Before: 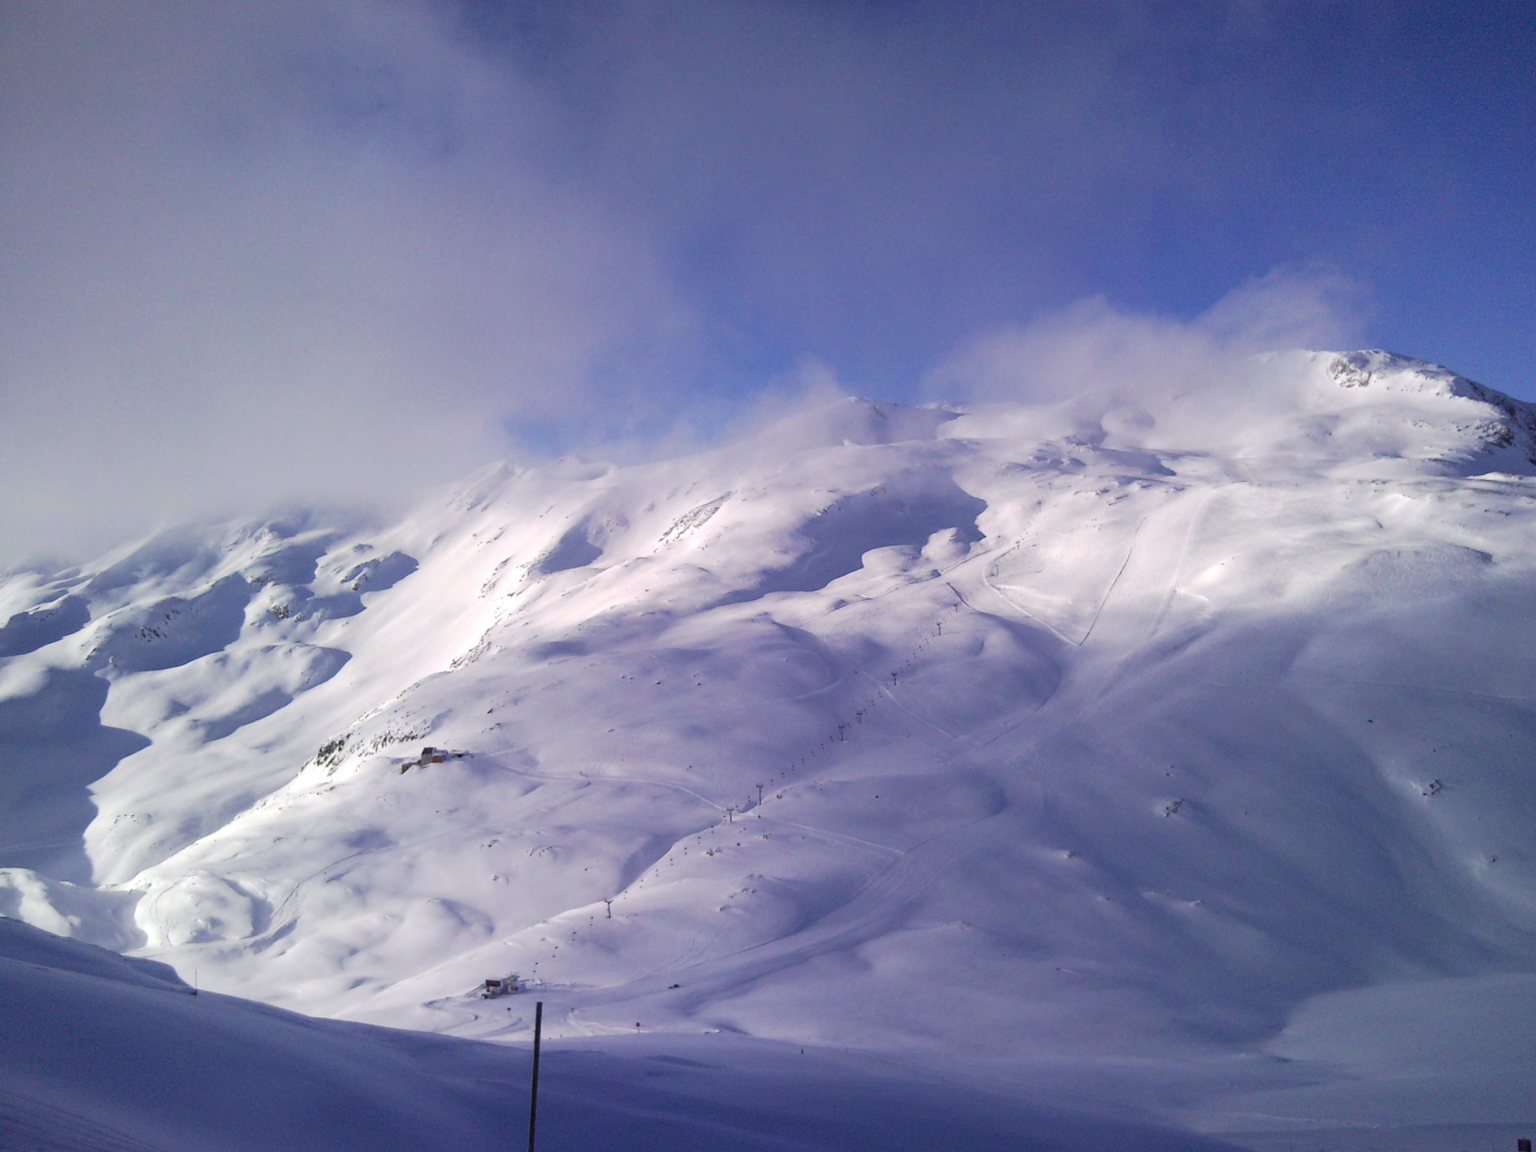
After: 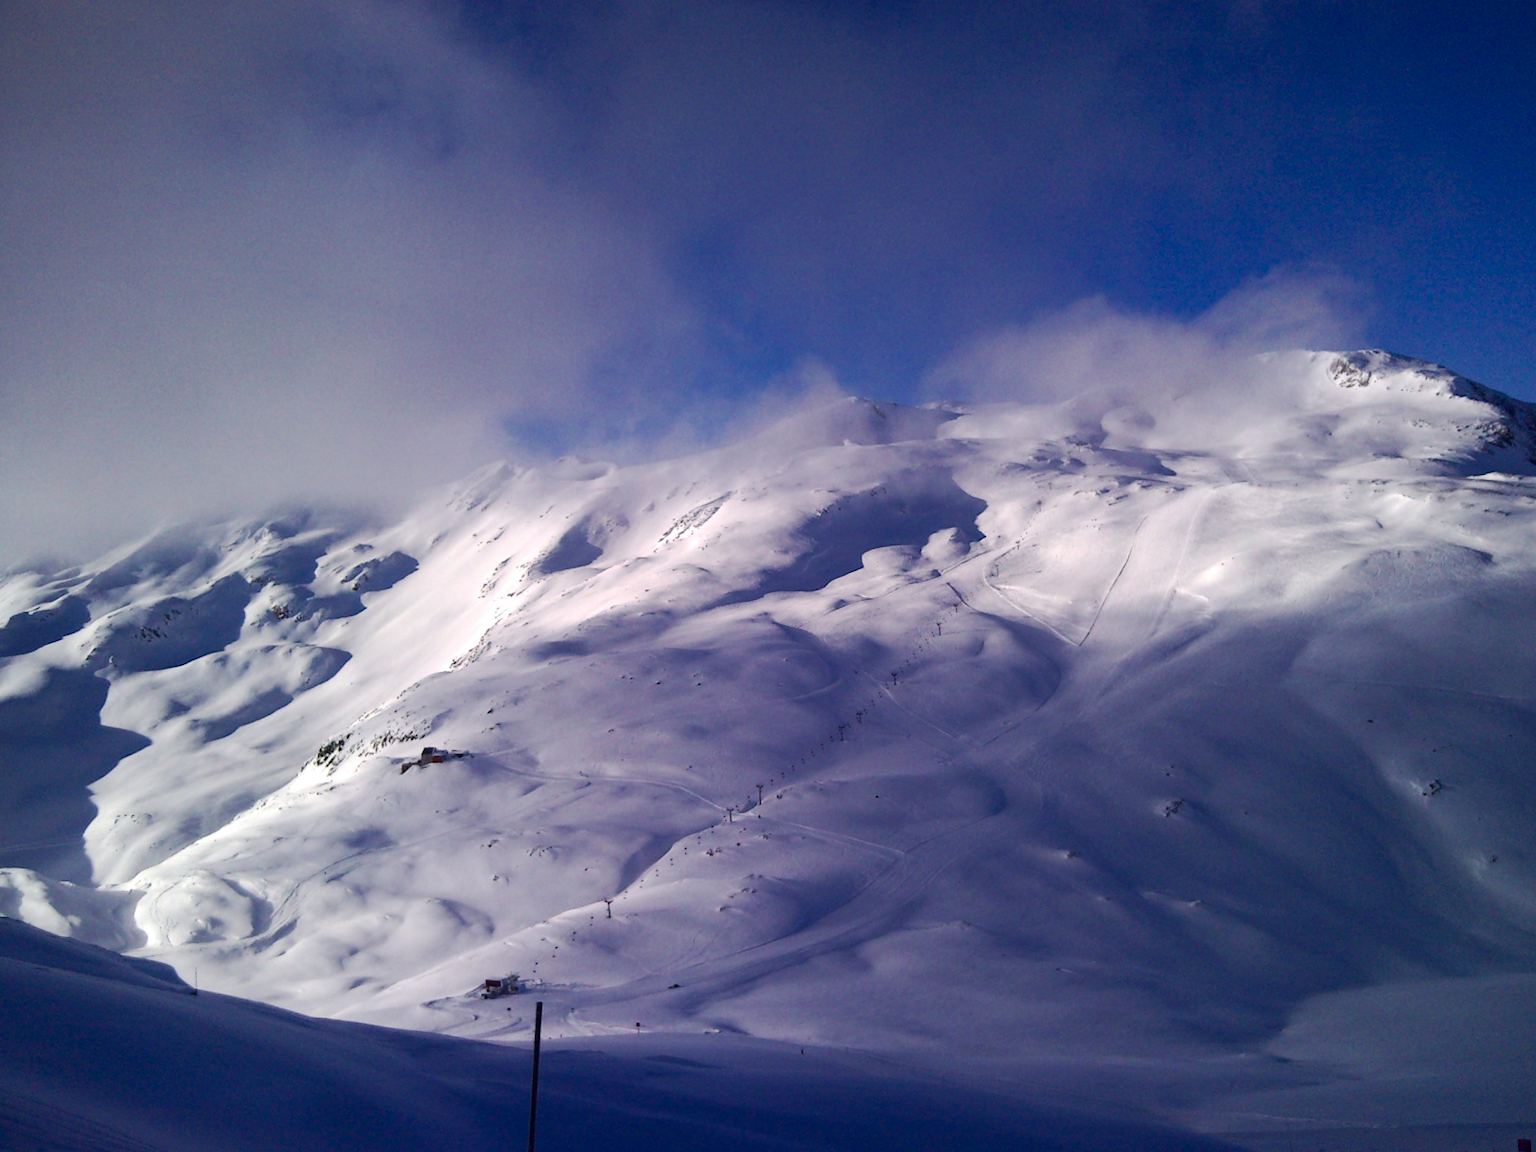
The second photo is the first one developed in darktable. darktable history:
contrast brightness saturation: contrast 0.133, brightness -0.231, saturation 0.135
